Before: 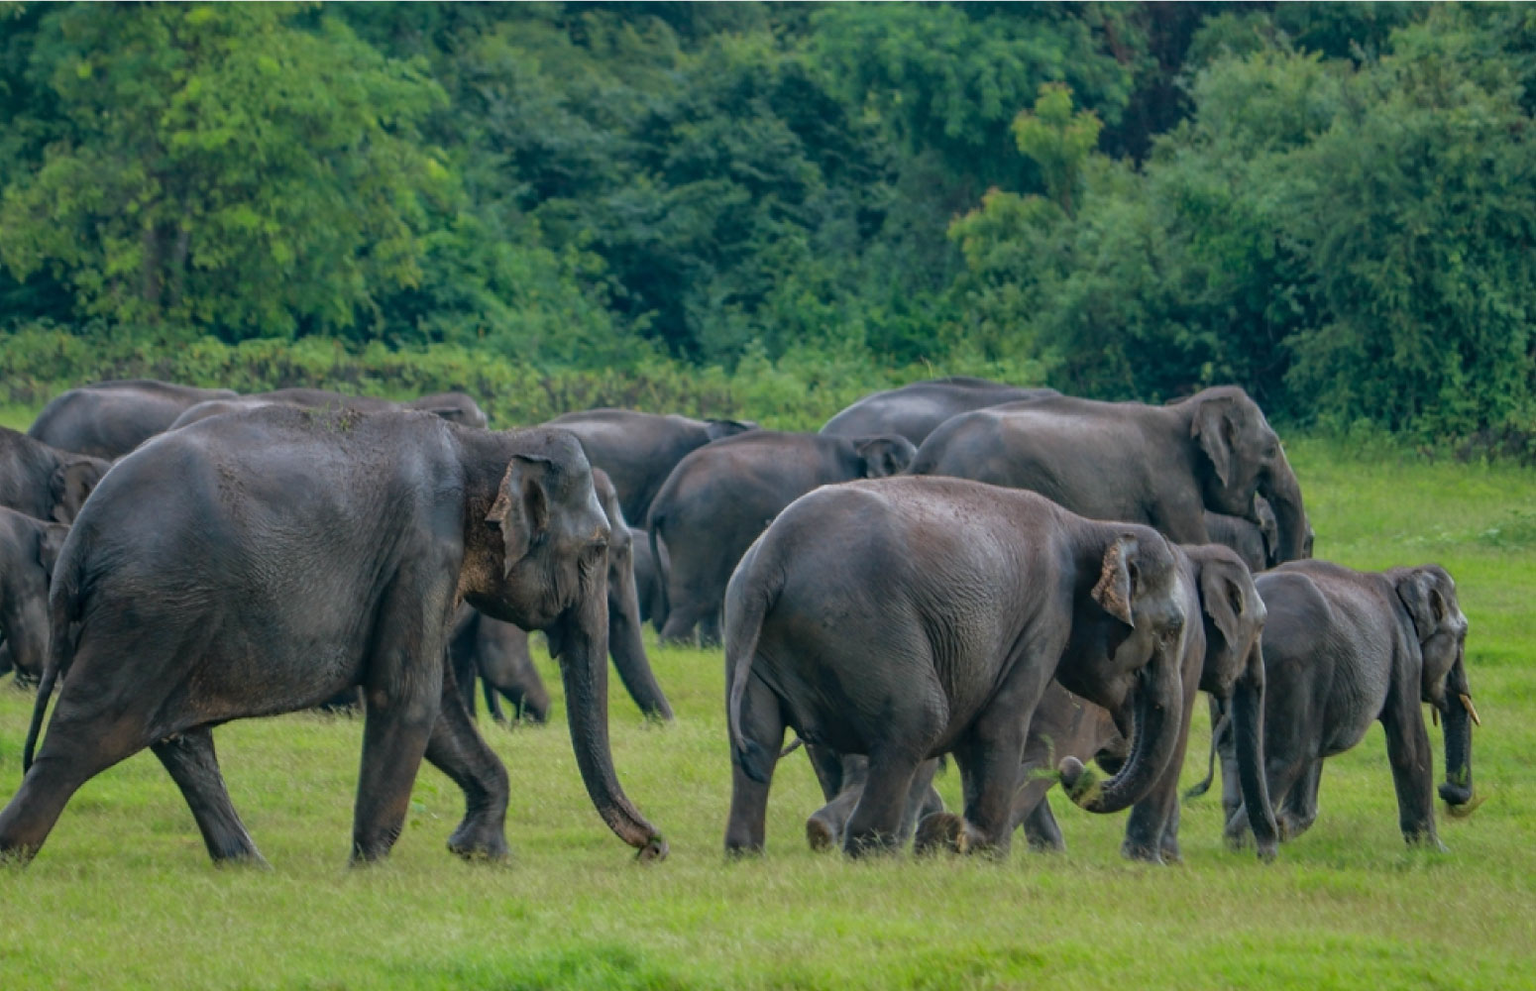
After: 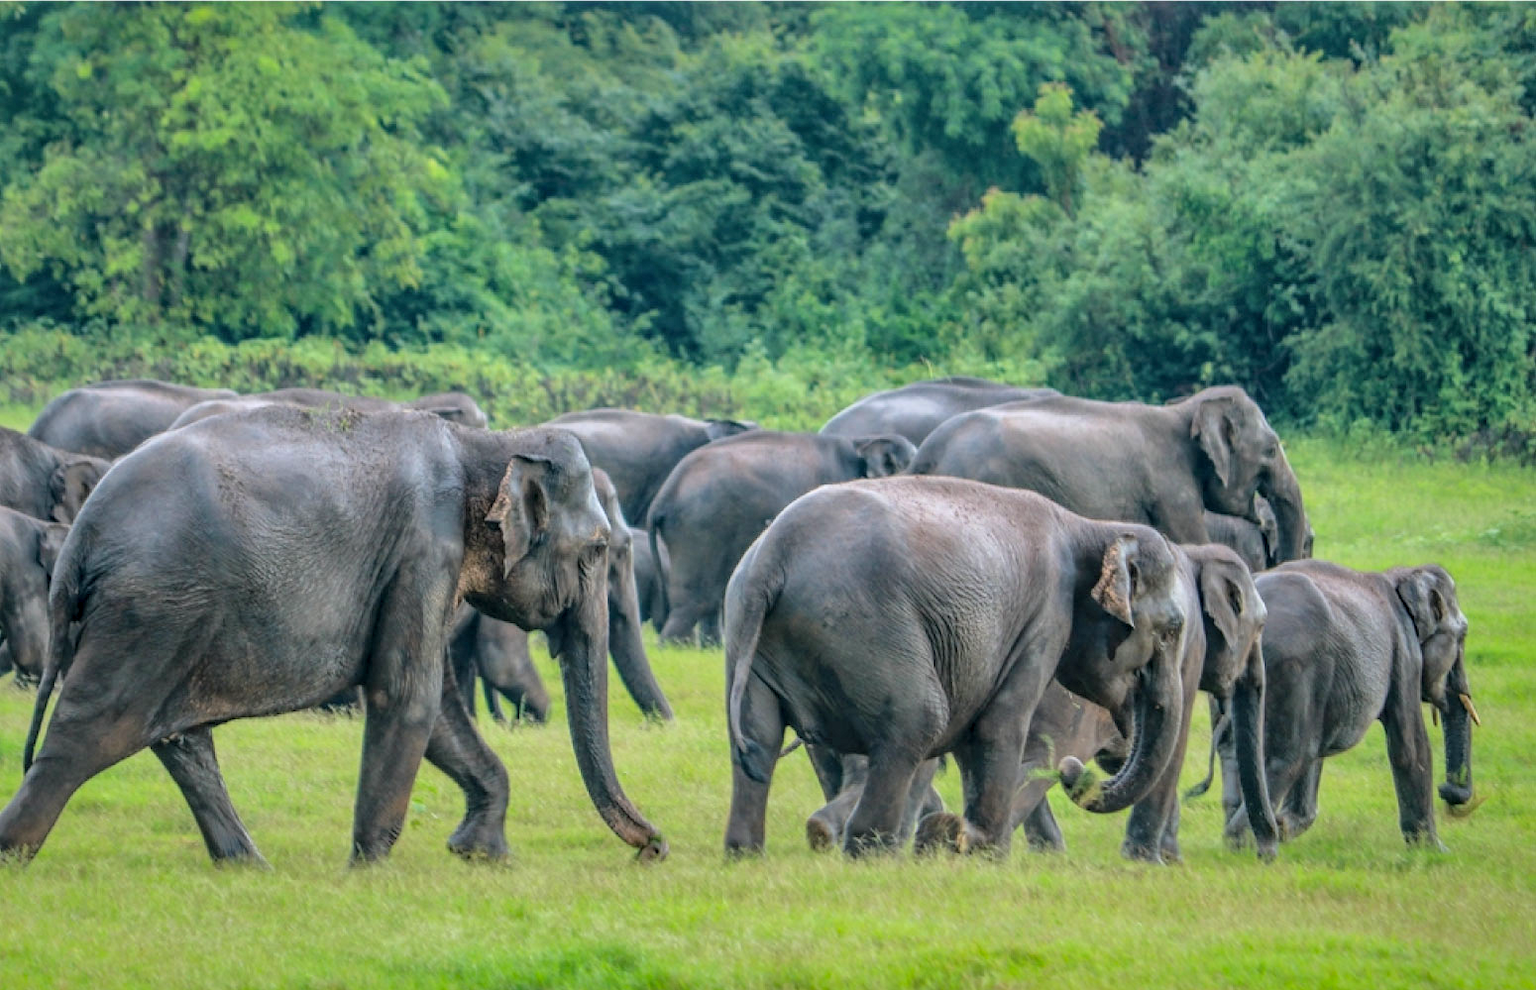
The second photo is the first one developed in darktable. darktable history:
shadows and highlights: shadows 40, highlights -60
contrast brightness saturation: contrast 0.1, brightness 0.3, saturation 0.14
local contrast: detail 150%
